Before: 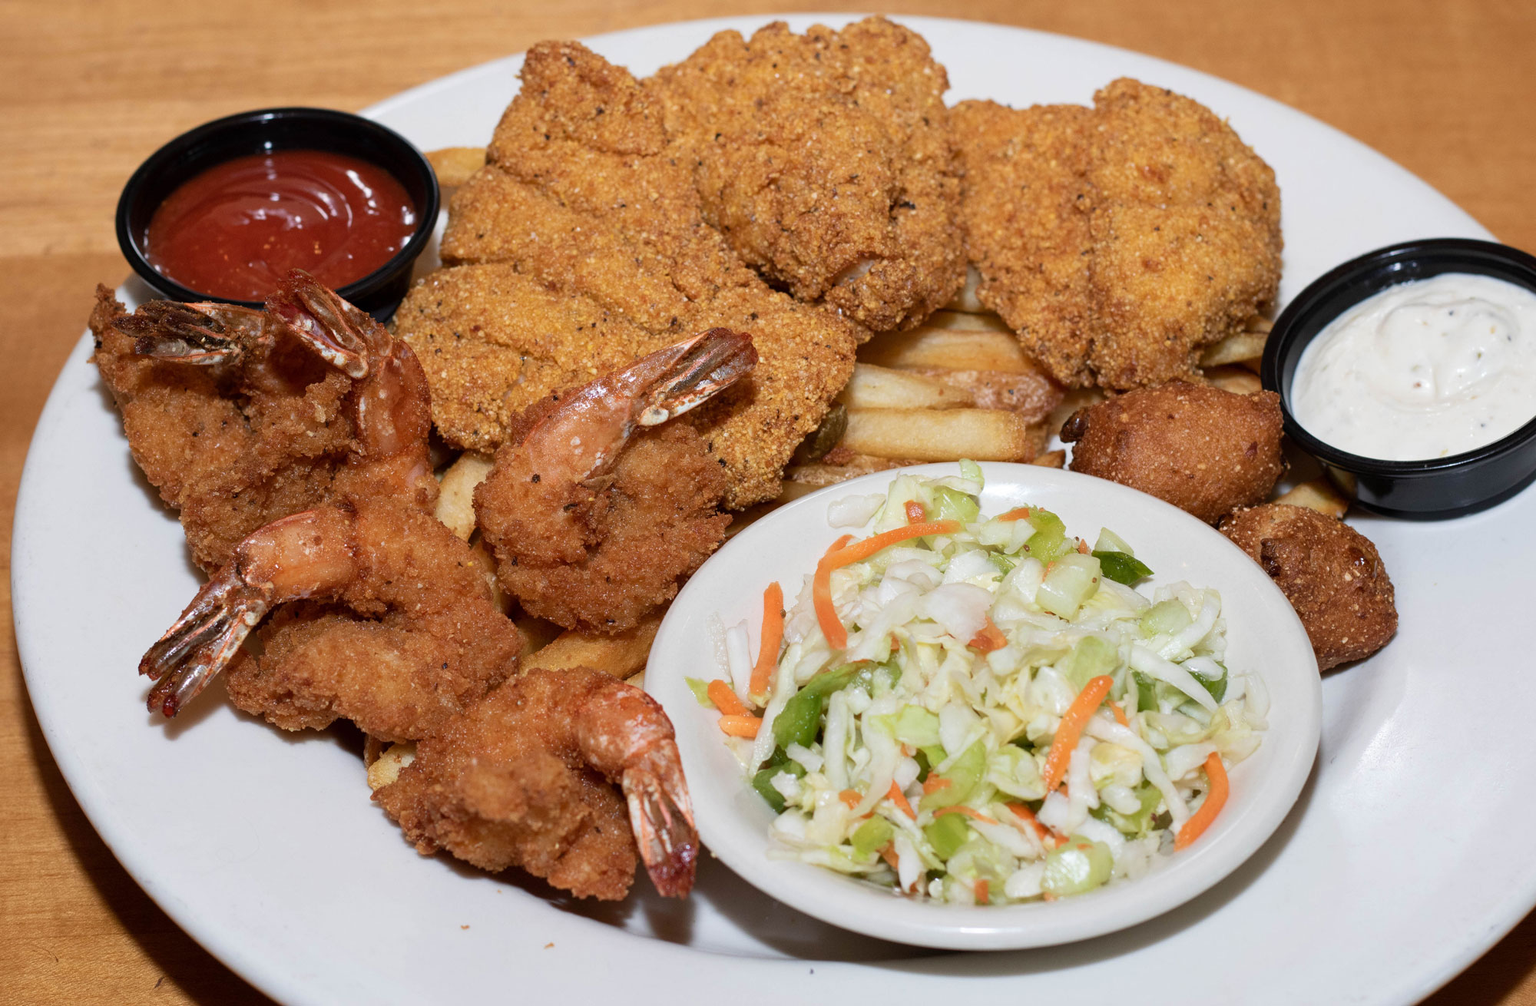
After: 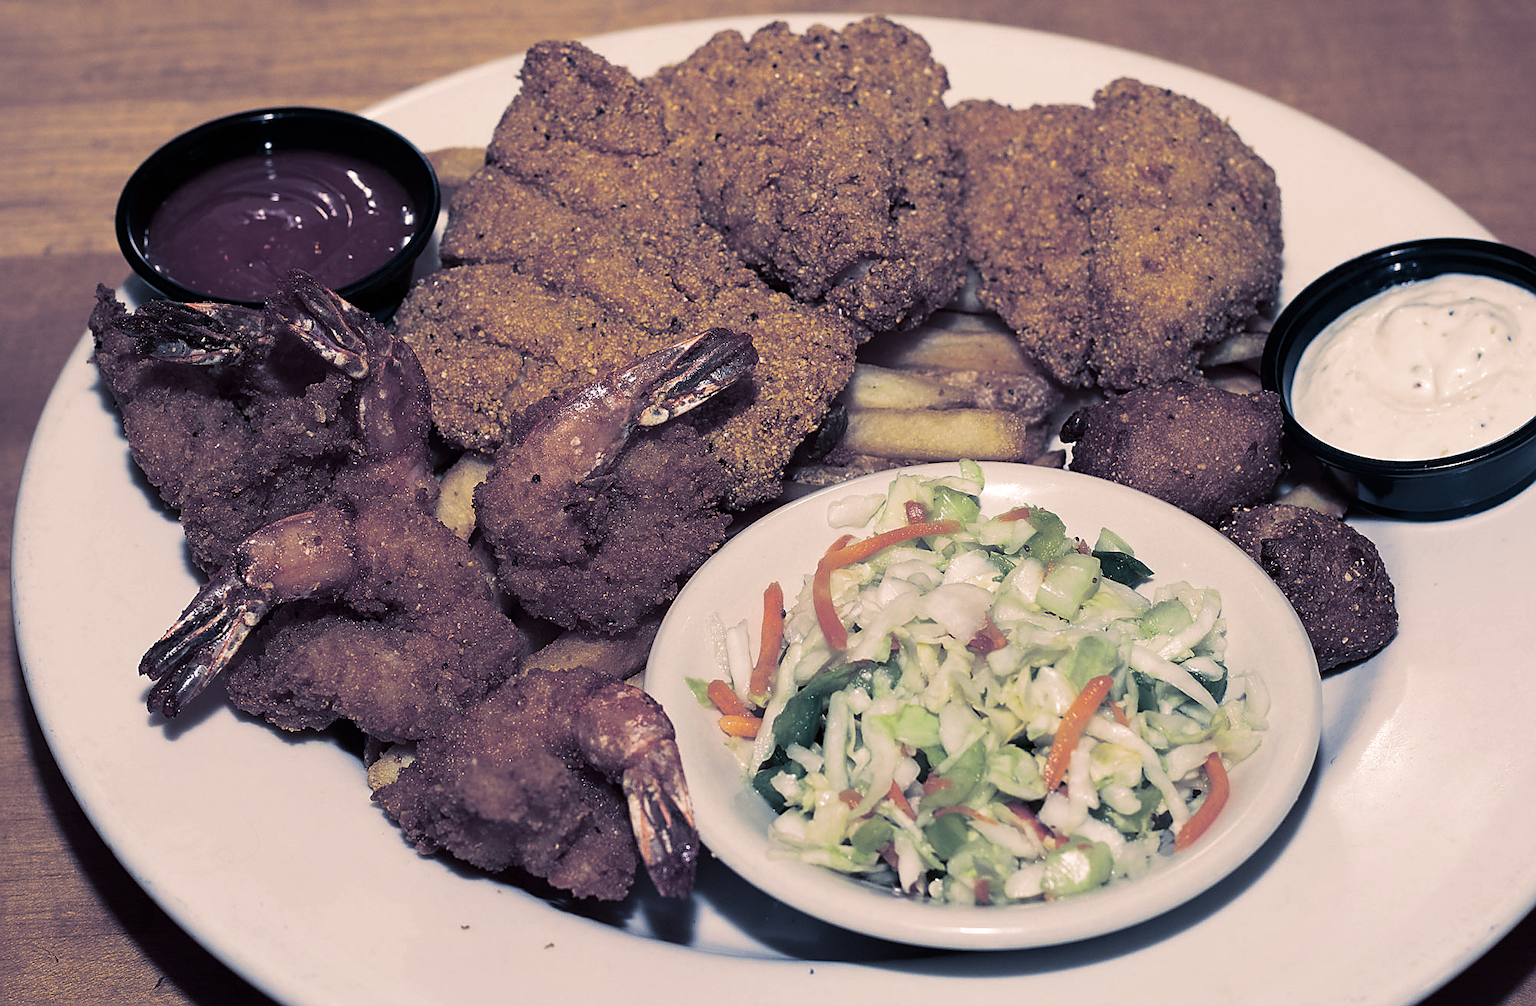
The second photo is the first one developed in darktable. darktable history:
sharpen: radius 1.4, amount 1.25, threshold 0.7
split-toning: shadows › hue 226.8°, shadows › saturation 0.56, highlights › hue 28.8°, balance -40, compress 0%
bloom: size 9%, threshold 100%, strength 7%
contrast brightness saturation: contrast 0.07, brightness -0.14, saturation 0.11
